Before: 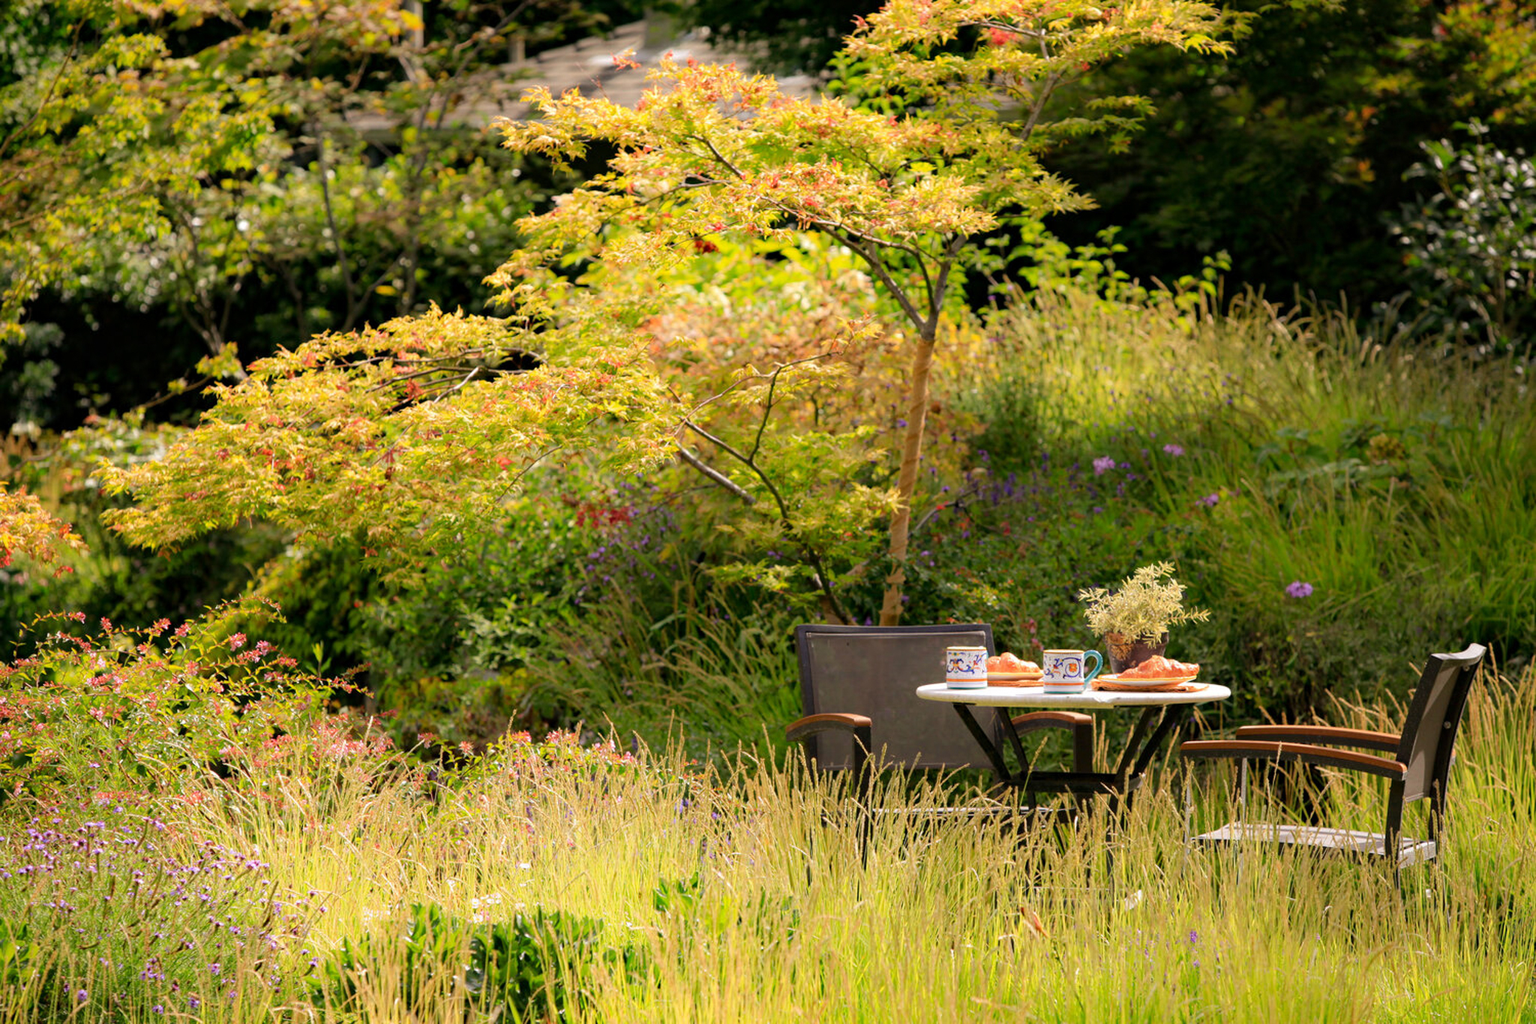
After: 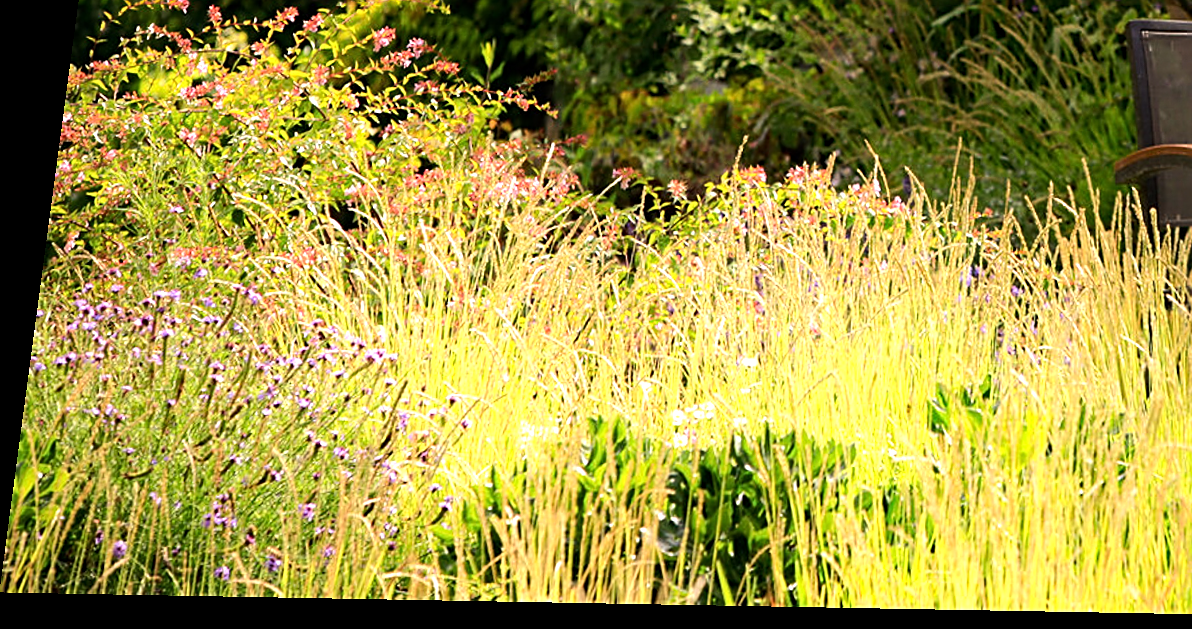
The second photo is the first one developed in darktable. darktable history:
crop and rotate: top 54.778%, right 46.61%, bottom 0.159%
tone equalizer: -8 EV -0.75 EV, -7 EV -0.7 EV, -6 EV -0.6 EV, -5 EV -0.4 EV, -3 EV 0.4 EV, -2 EV 0.6 EV, -1 EV 0.7 EV, +0 EV 0.75 EV, edges refinement/feathering 500, mask exposure compensation -1.57 EV, preserve details no
rotate and perspective: rotation 0.128°, lens shift (vertical) -0.181, lens shift (horizontal) -0.044, shear 0.001, automatic cropping off
sharpen: on, module defaults
